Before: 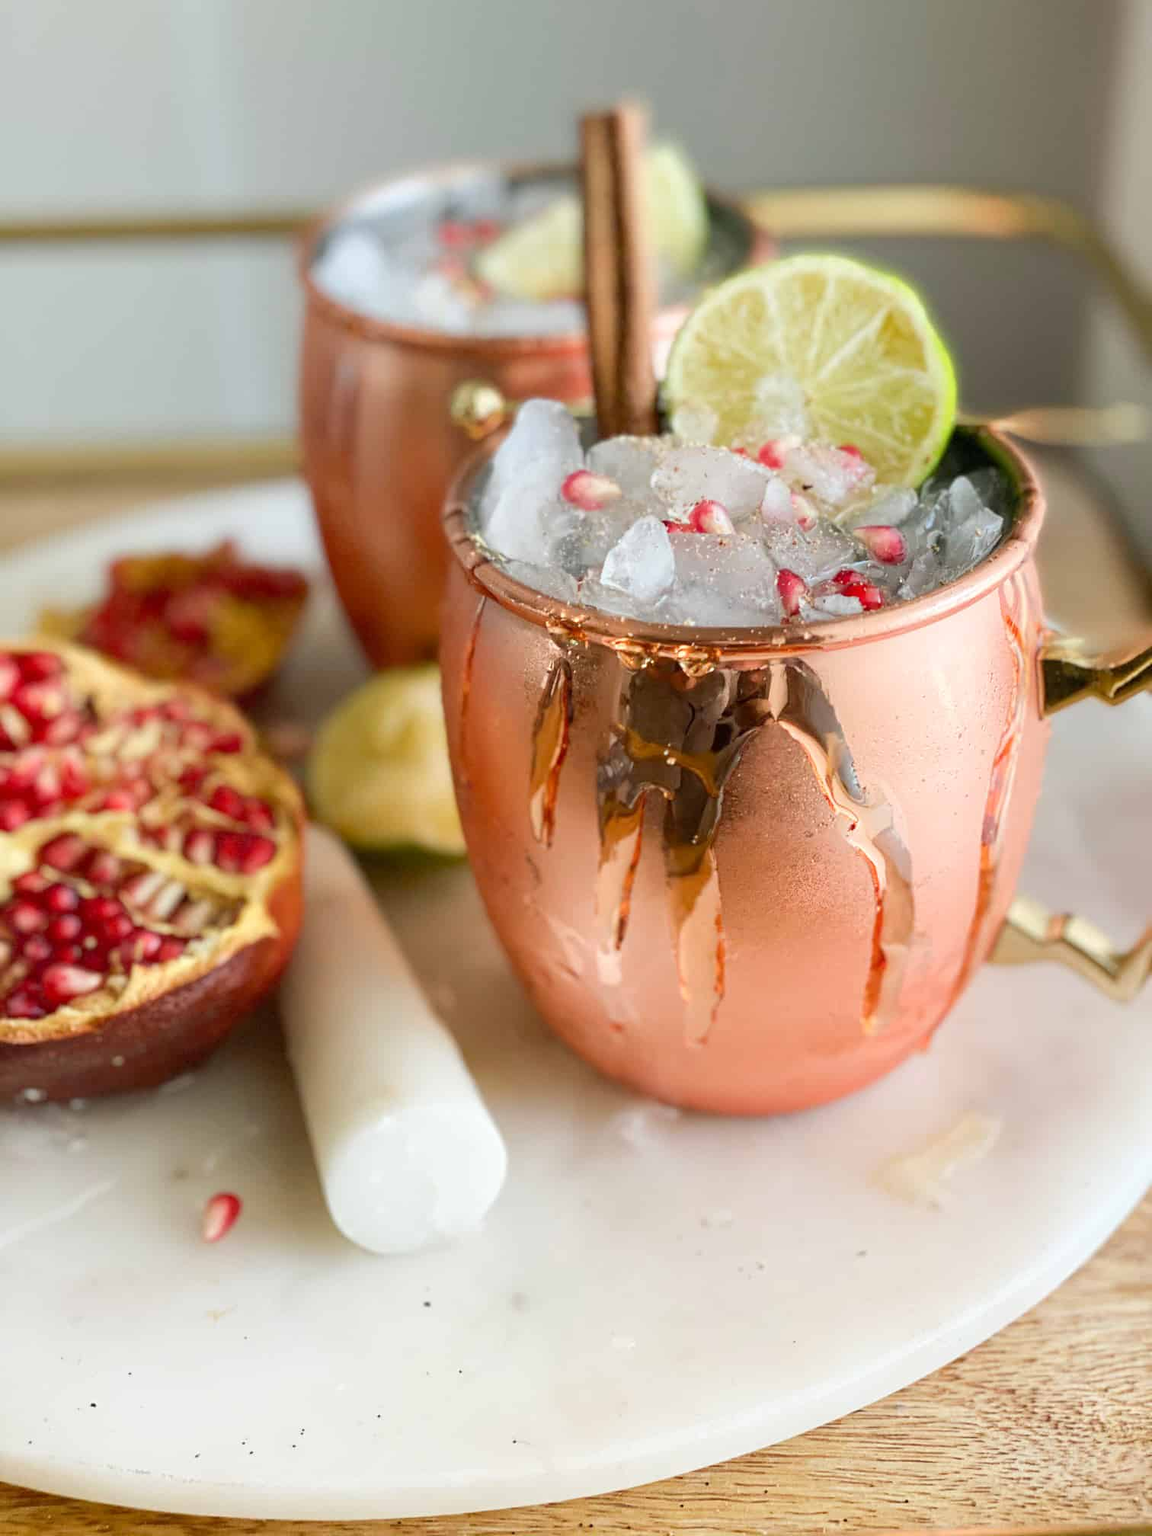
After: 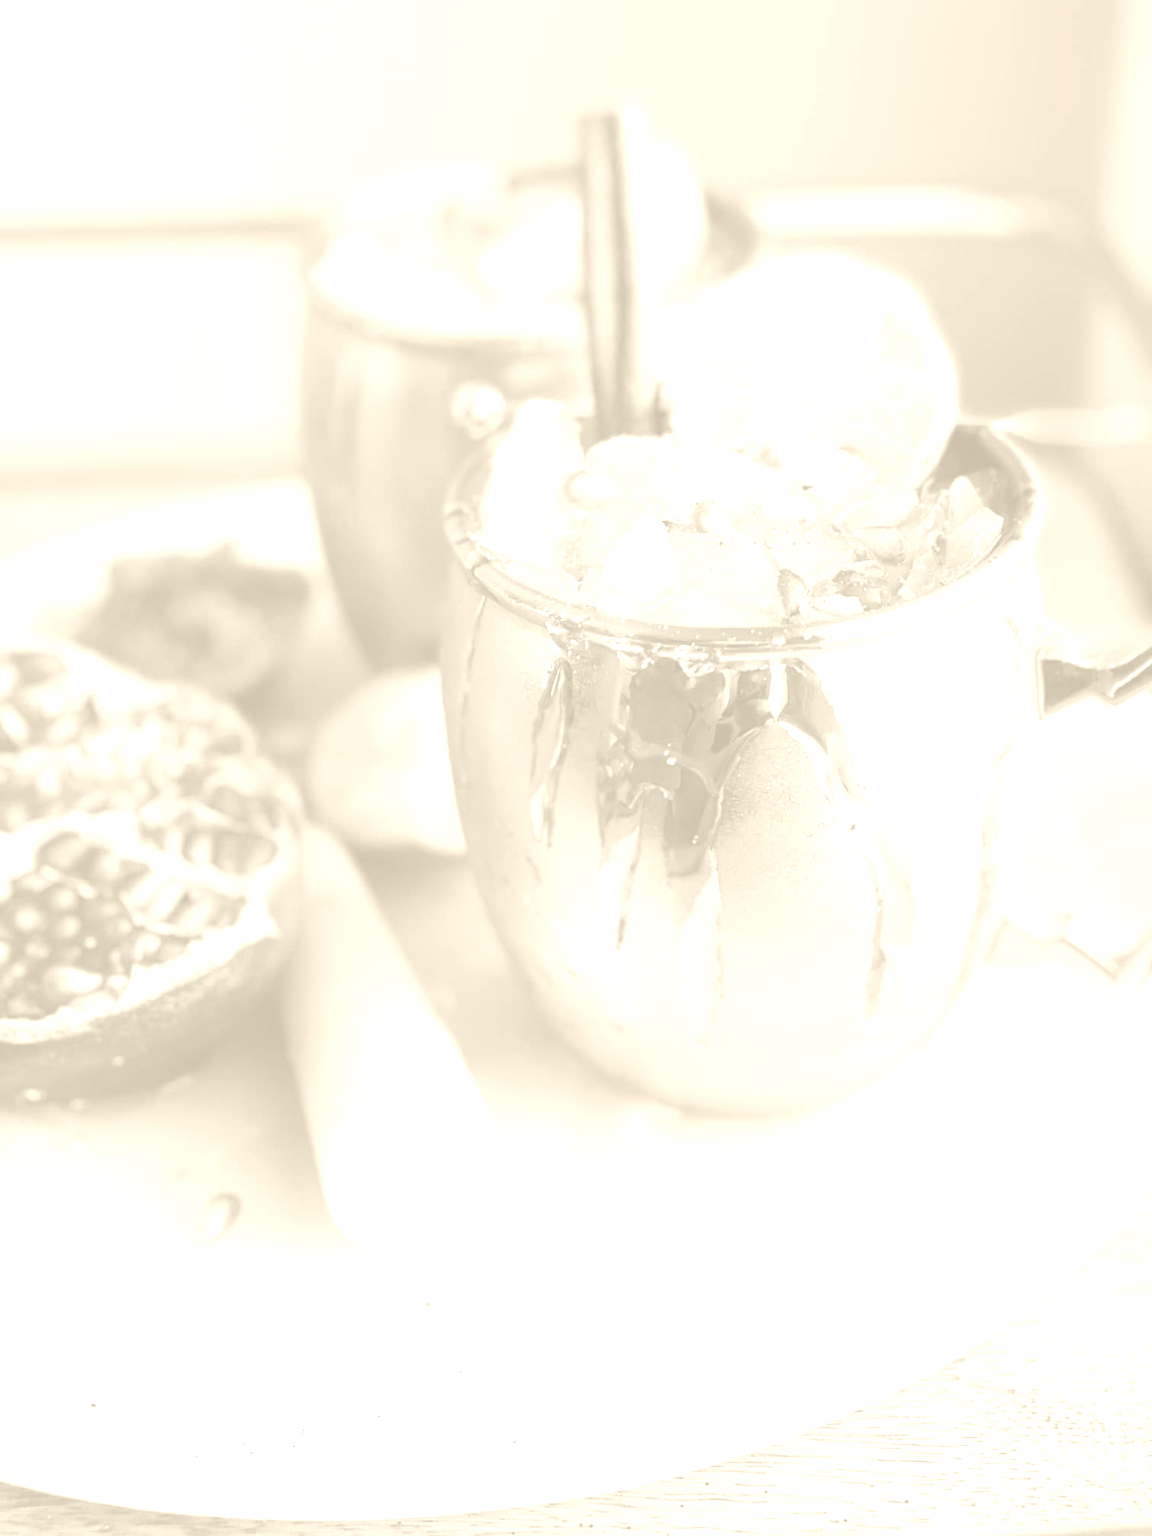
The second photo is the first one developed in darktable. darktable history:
color correction: highlights a* 1.59, highlights b* -1.7, saturation 2.48
colorize: hue 36°, saturation 71%, lightness 80.79%
exposure: black level correction -0.028, compensate highlight preservation false
